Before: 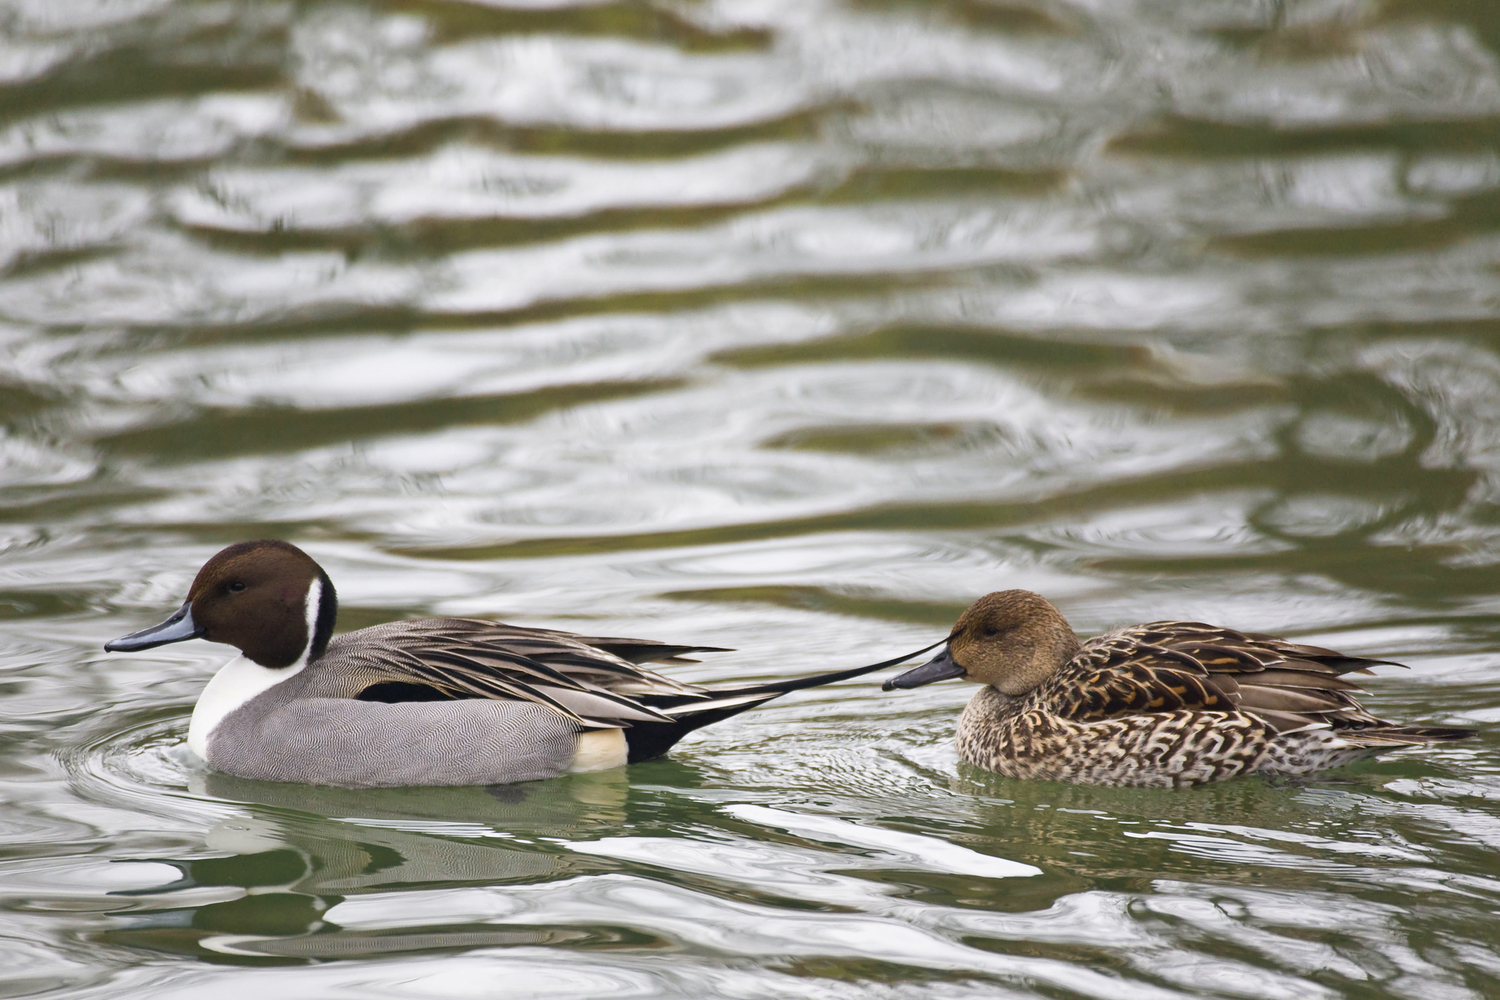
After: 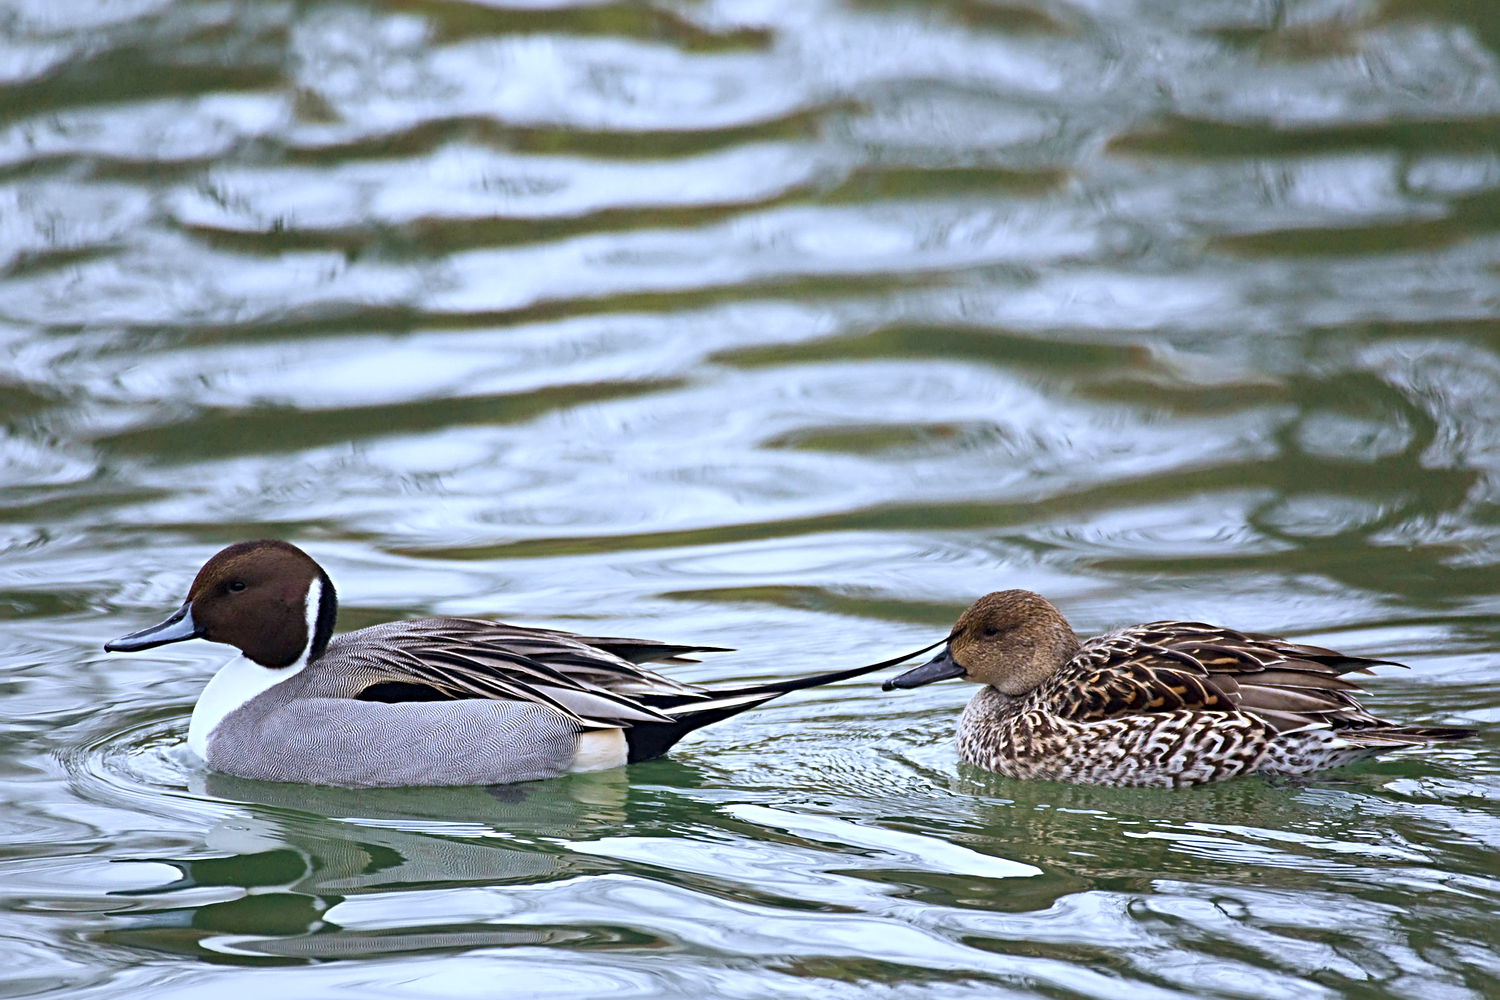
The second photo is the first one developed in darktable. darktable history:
sharpen: radius 4
white balance: red 0.948, green 1.02, blue 1.176
